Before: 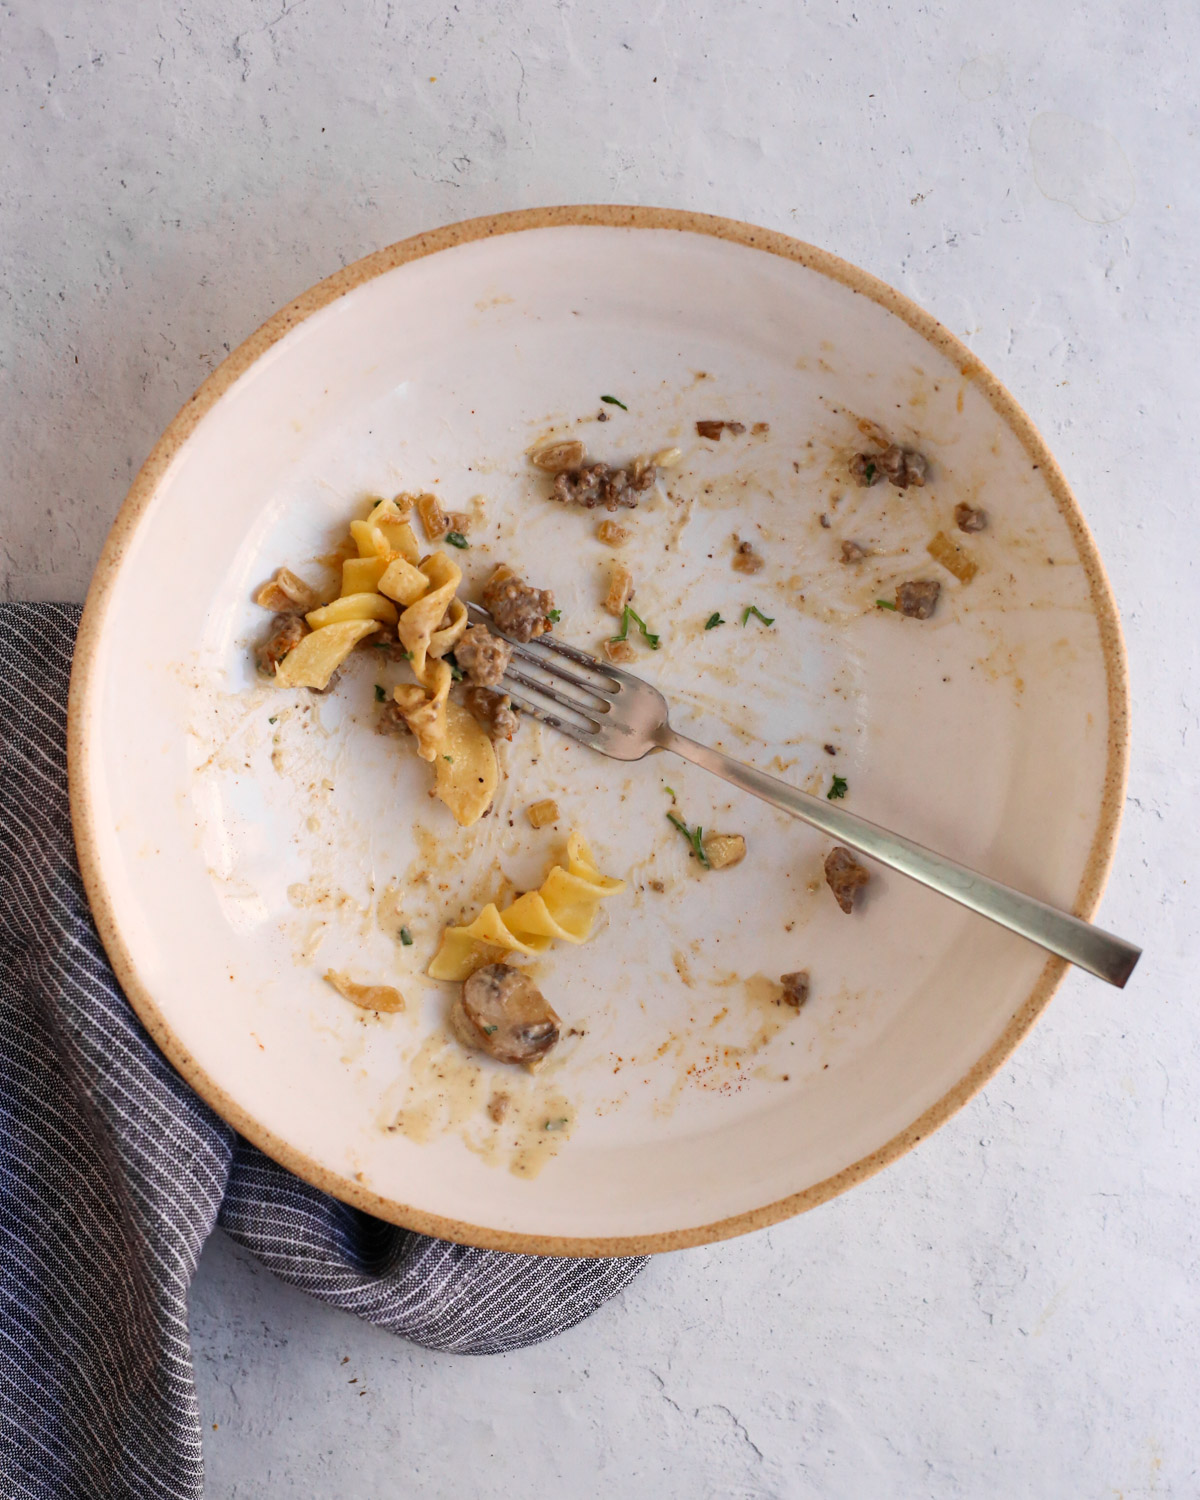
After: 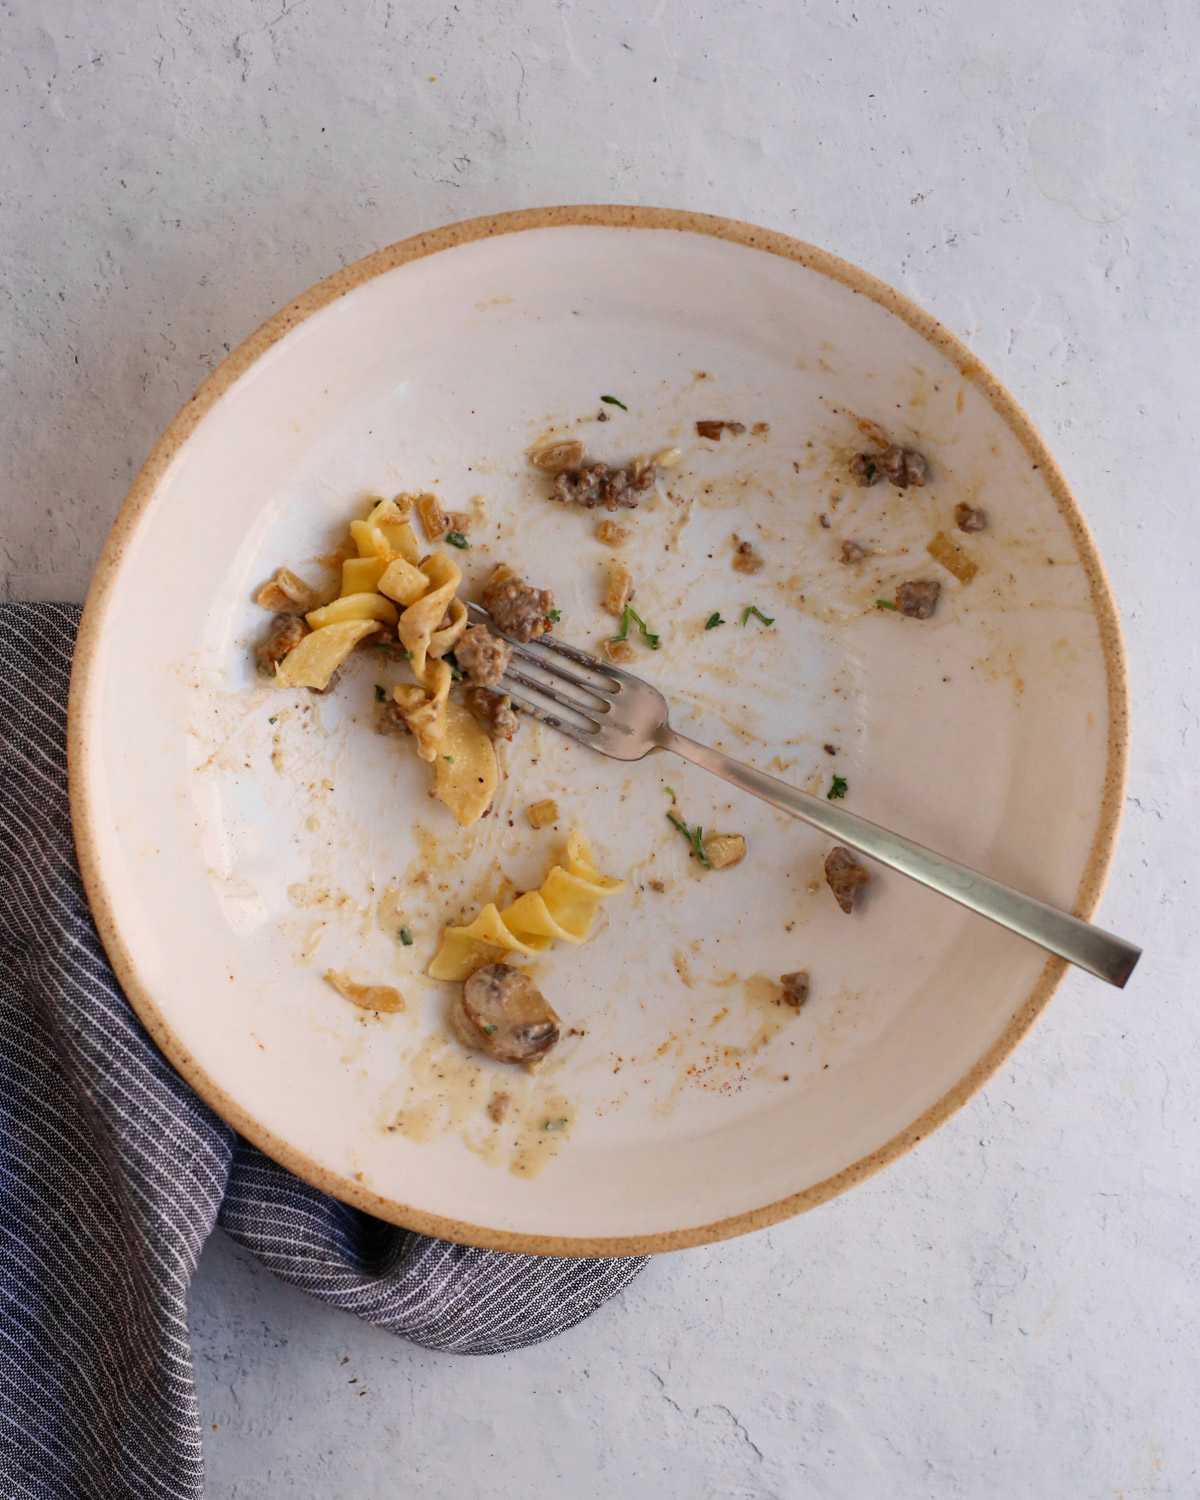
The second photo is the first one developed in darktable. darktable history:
exposure: exposure -0.177 EV, compensate highlight preservation false
